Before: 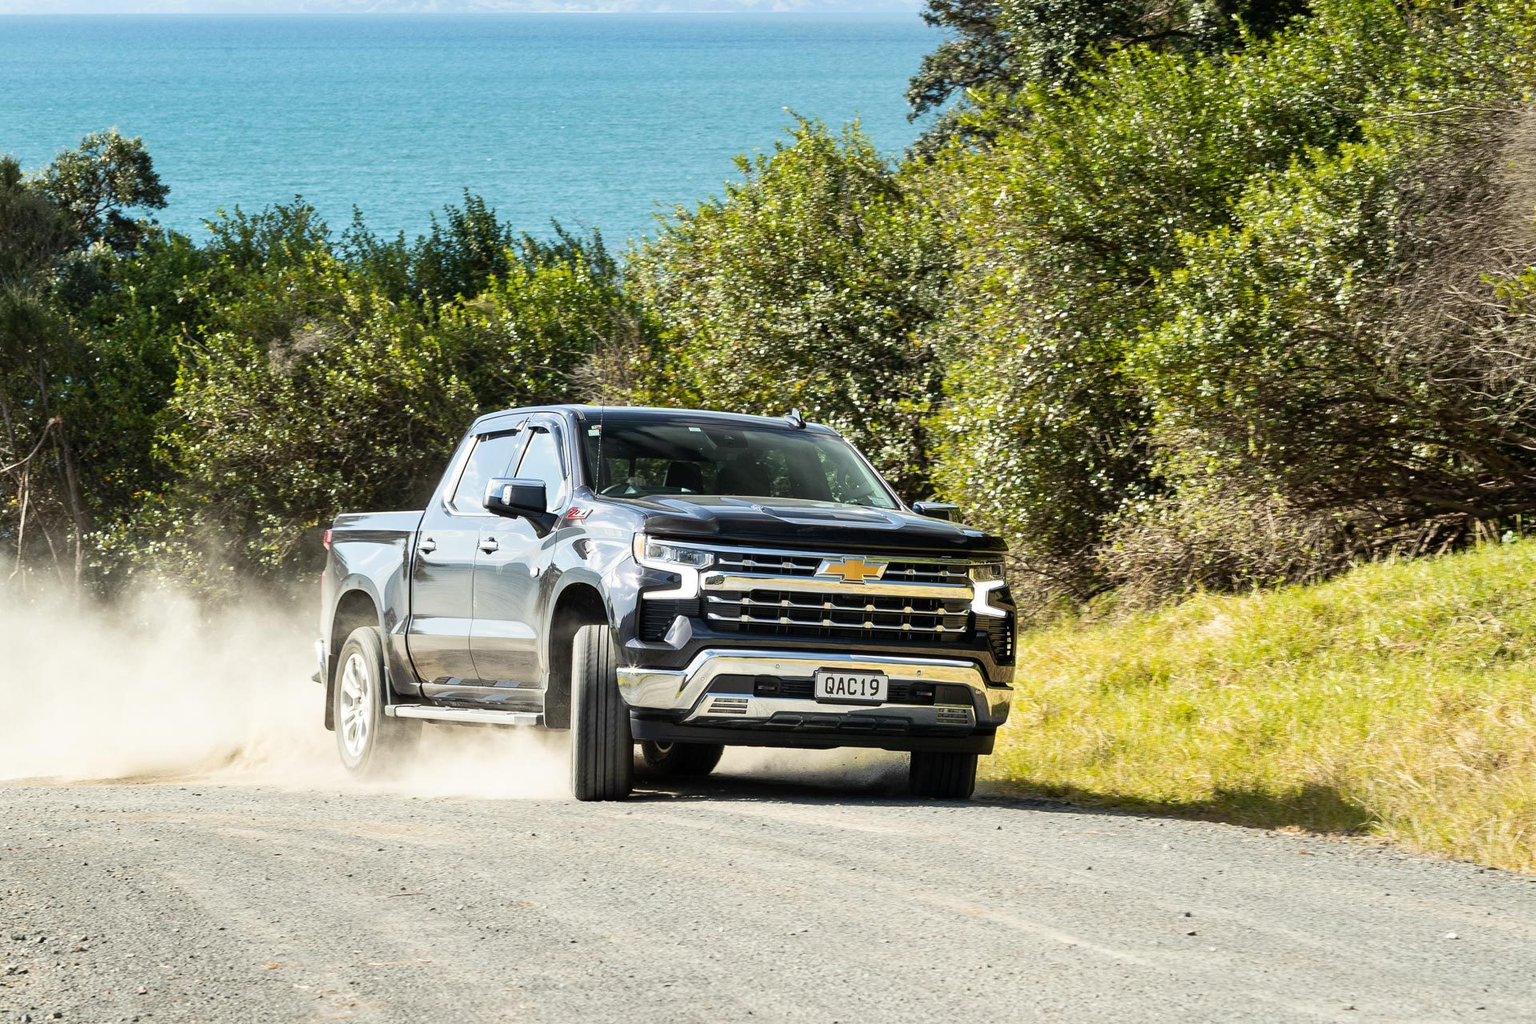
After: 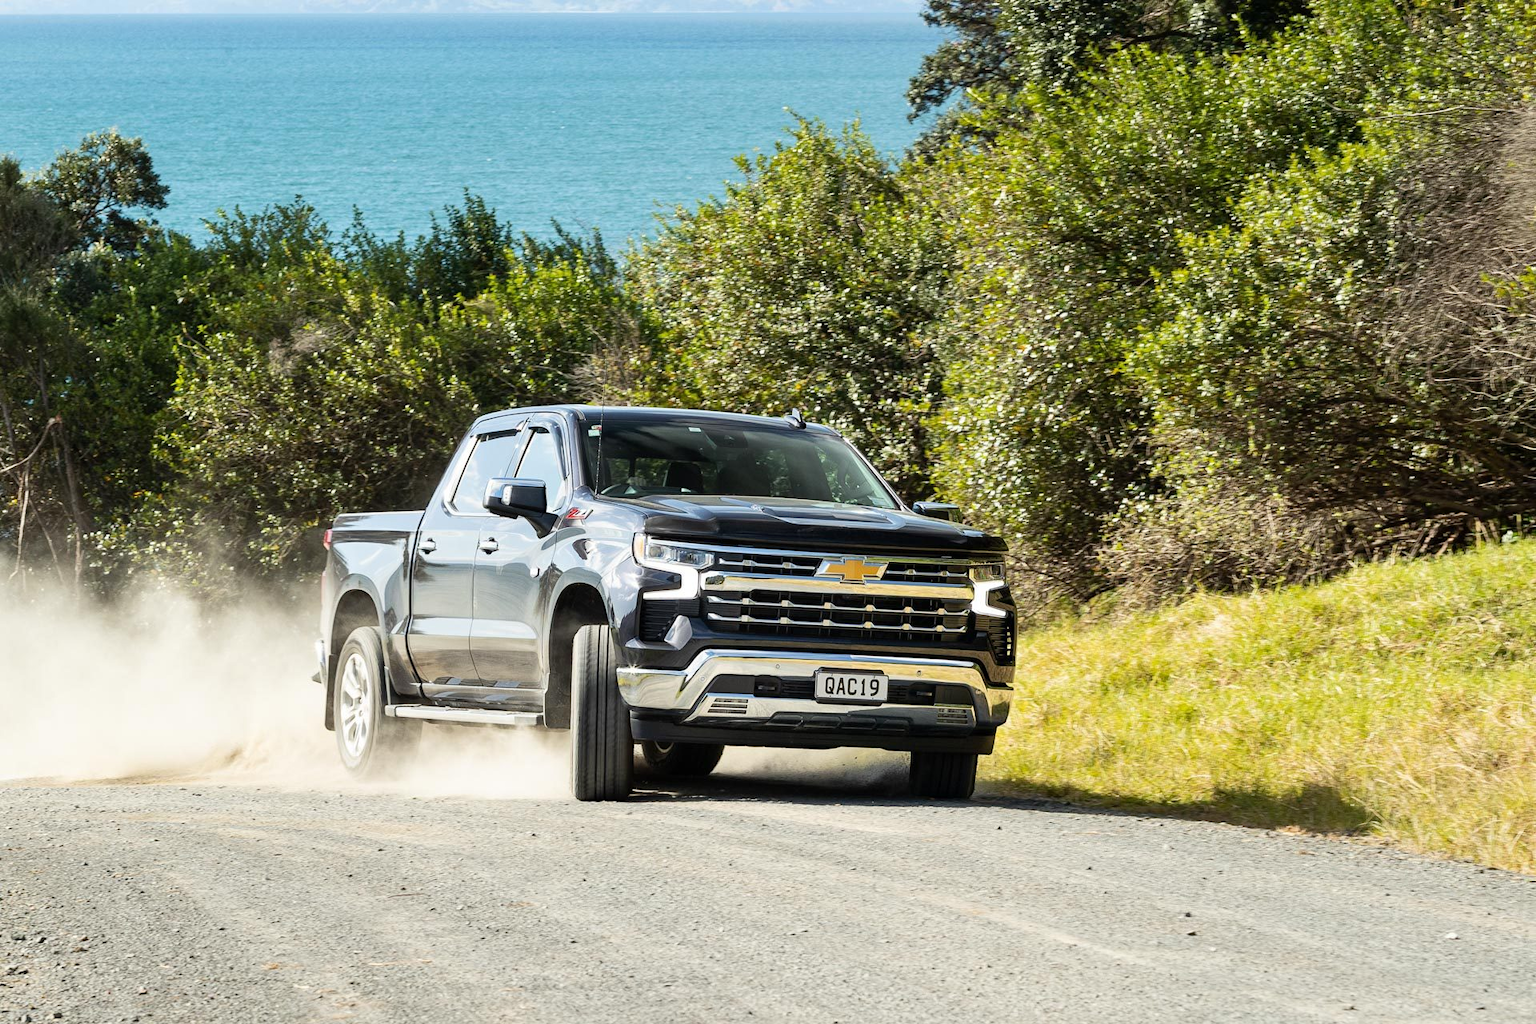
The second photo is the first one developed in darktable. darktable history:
exposure: exposure -0.003 EV, compensate highlight preservation false
